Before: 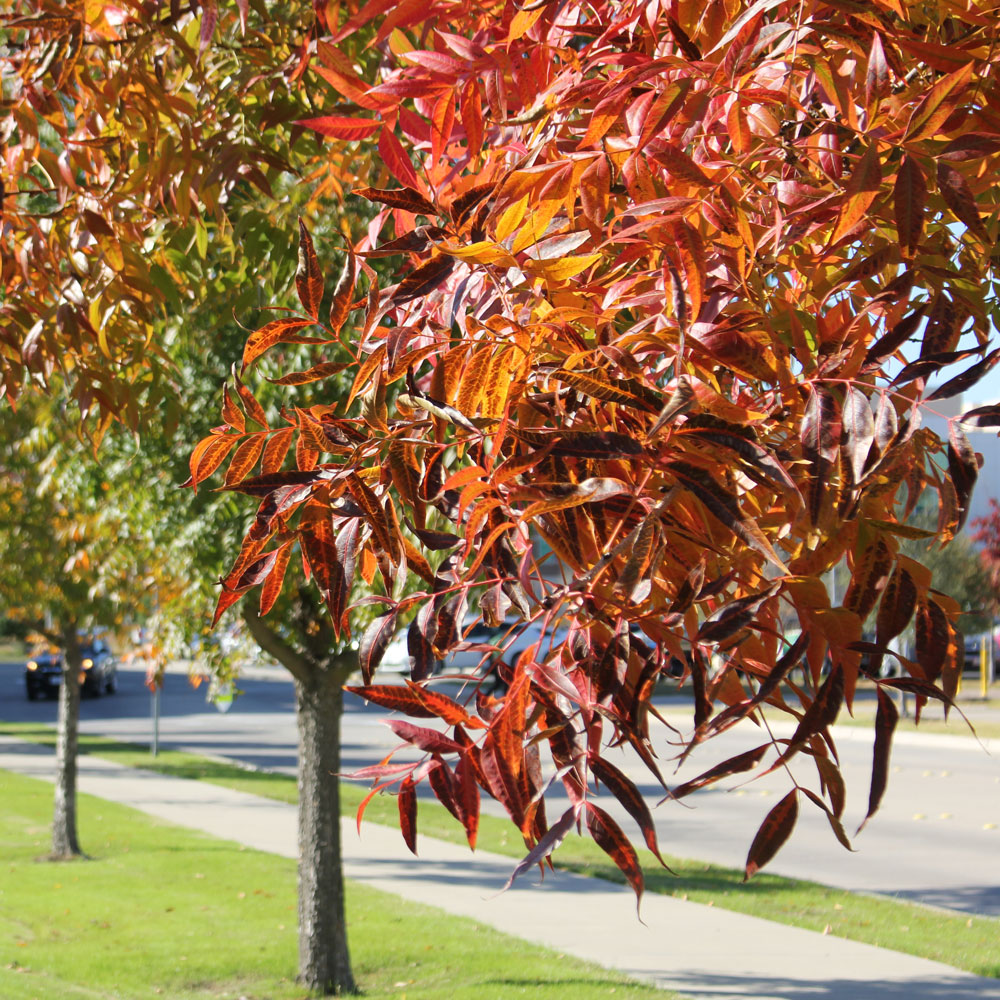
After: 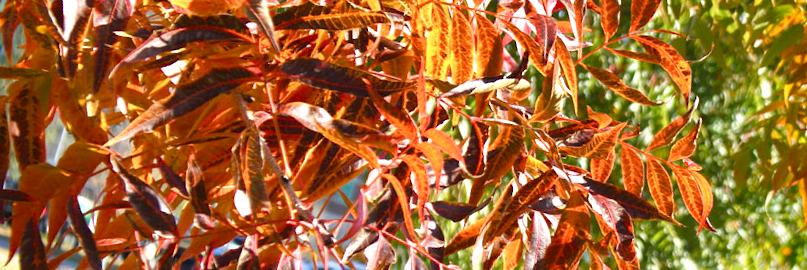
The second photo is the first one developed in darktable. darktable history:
vignetting: fall-off start 88.53%, fall-off radius 44.2%, saturation 0.376, width/height ratio 1.161
crop and rotate: angle 16.12°, top 30.835%, bottom 35.653%
color balance rgb: perceptual saturation grading › global saturation 20%, perceptual saturation grading › highlights -25%, perceptual saturation grading › shadows 25%
exposure: exposure 0.785 EV, compensate highlight preservation false
